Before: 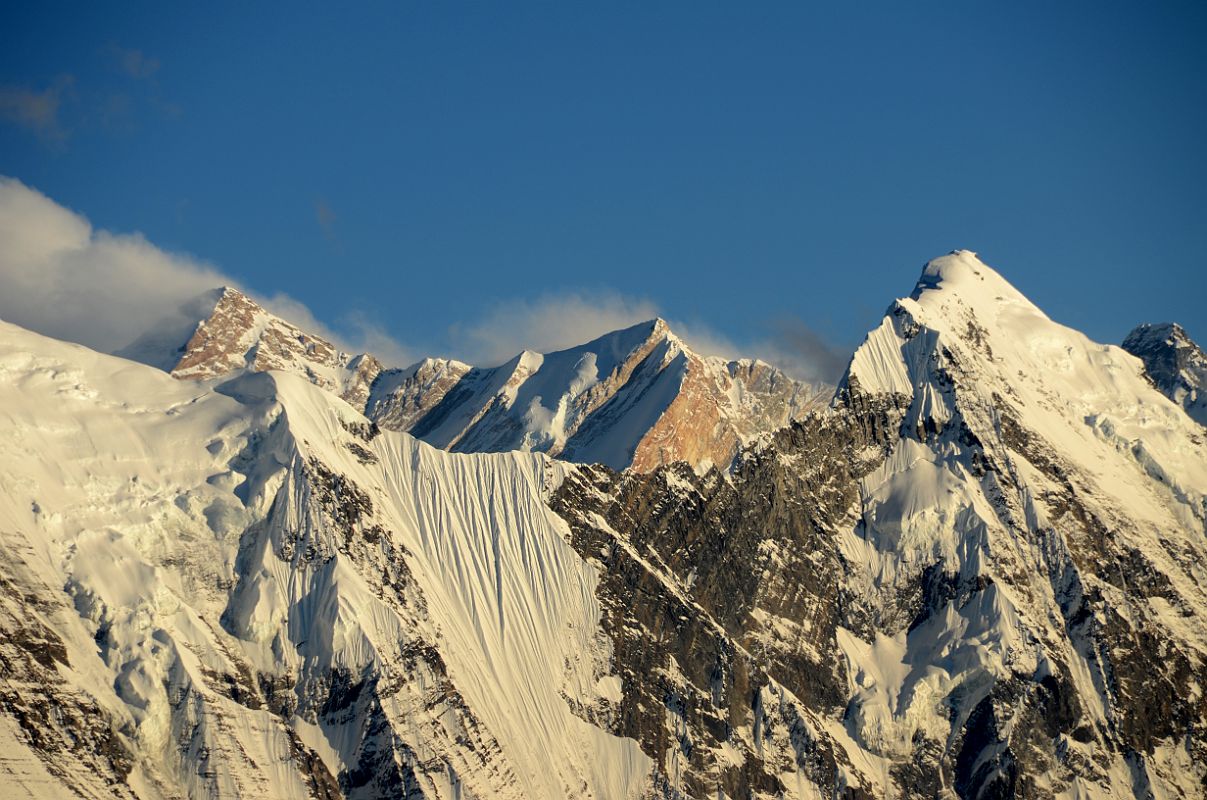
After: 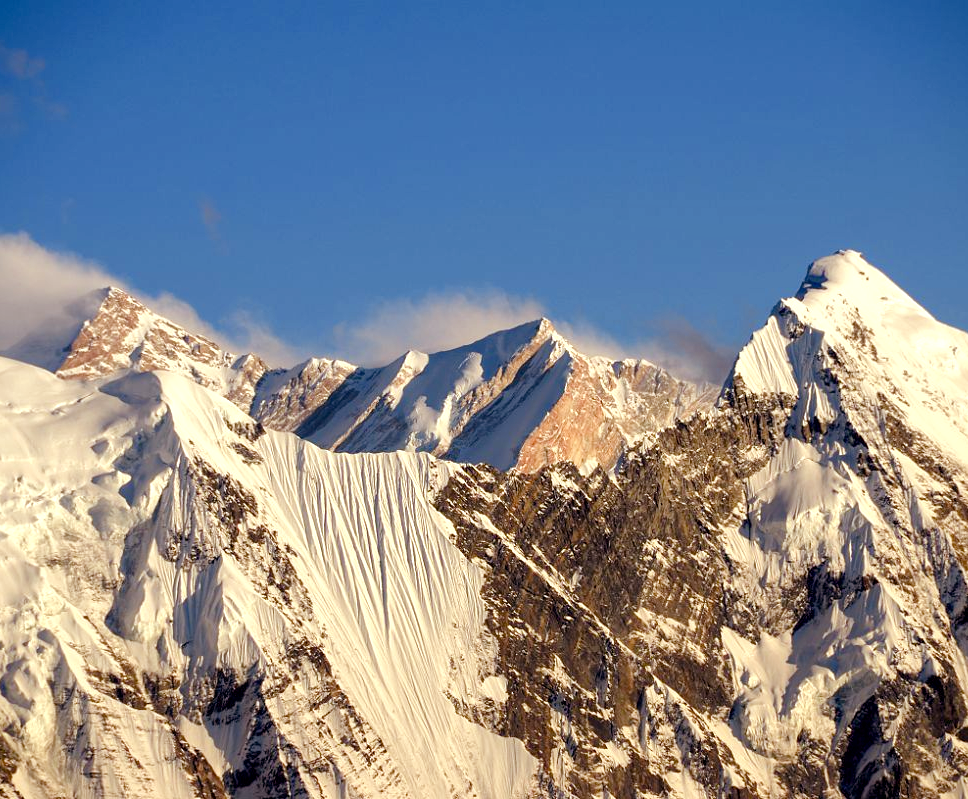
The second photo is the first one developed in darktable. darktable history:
crop and rotate: left 9.597%, right 10.195%
color balance rgb: perceptual saturation grading › global saturation 20%, perceptual saturation grading › highlights -50%, perceptual saturation grading › shadows 30%, perceptual brilliance grading › global brilliance 10%, perceptual brilliance grading › shadows 15%
local contrast: mode bilateral grid, contrast 20, coarseness 50, detail 120%, midtone range 0.2
rgb levels: mode RGB, independent channels, levels [[0, 0.474, 1], [0, 0.5, 1], [0, 0.5, 1]]
